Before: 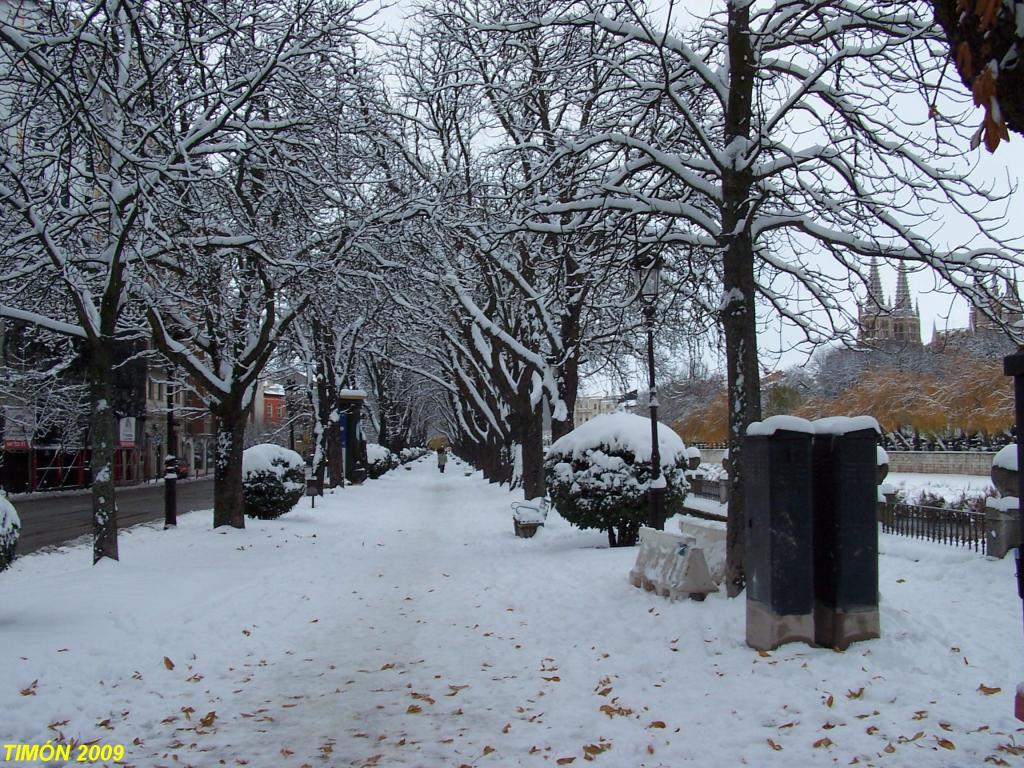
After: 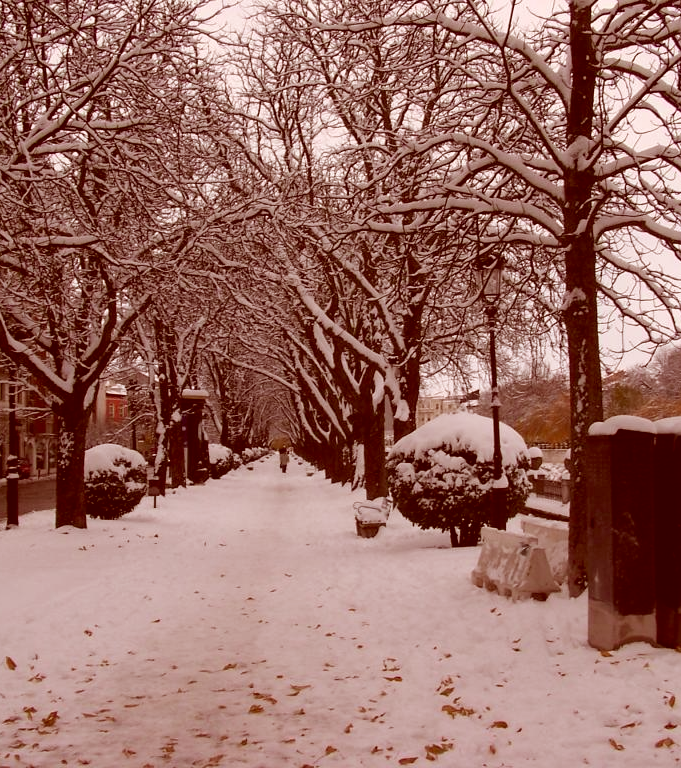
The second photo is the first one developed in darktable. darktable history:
color correction: highlights a* 9.18, highlights b* 8.85, shadows a* 39.26, shadows b* 39.69, saturation 0.806
crop and rotate: left 15.465%, right 17.935%
